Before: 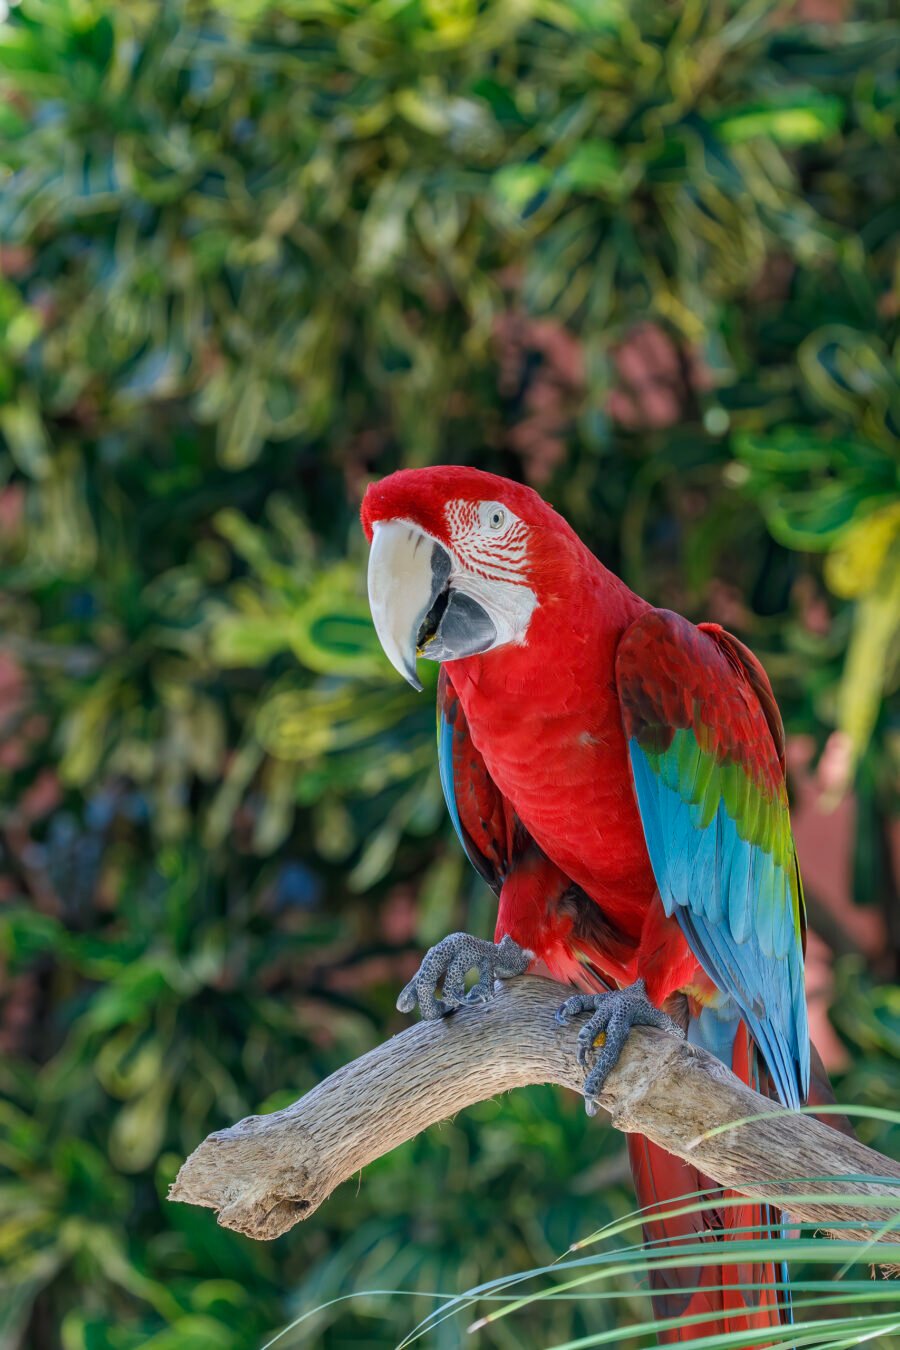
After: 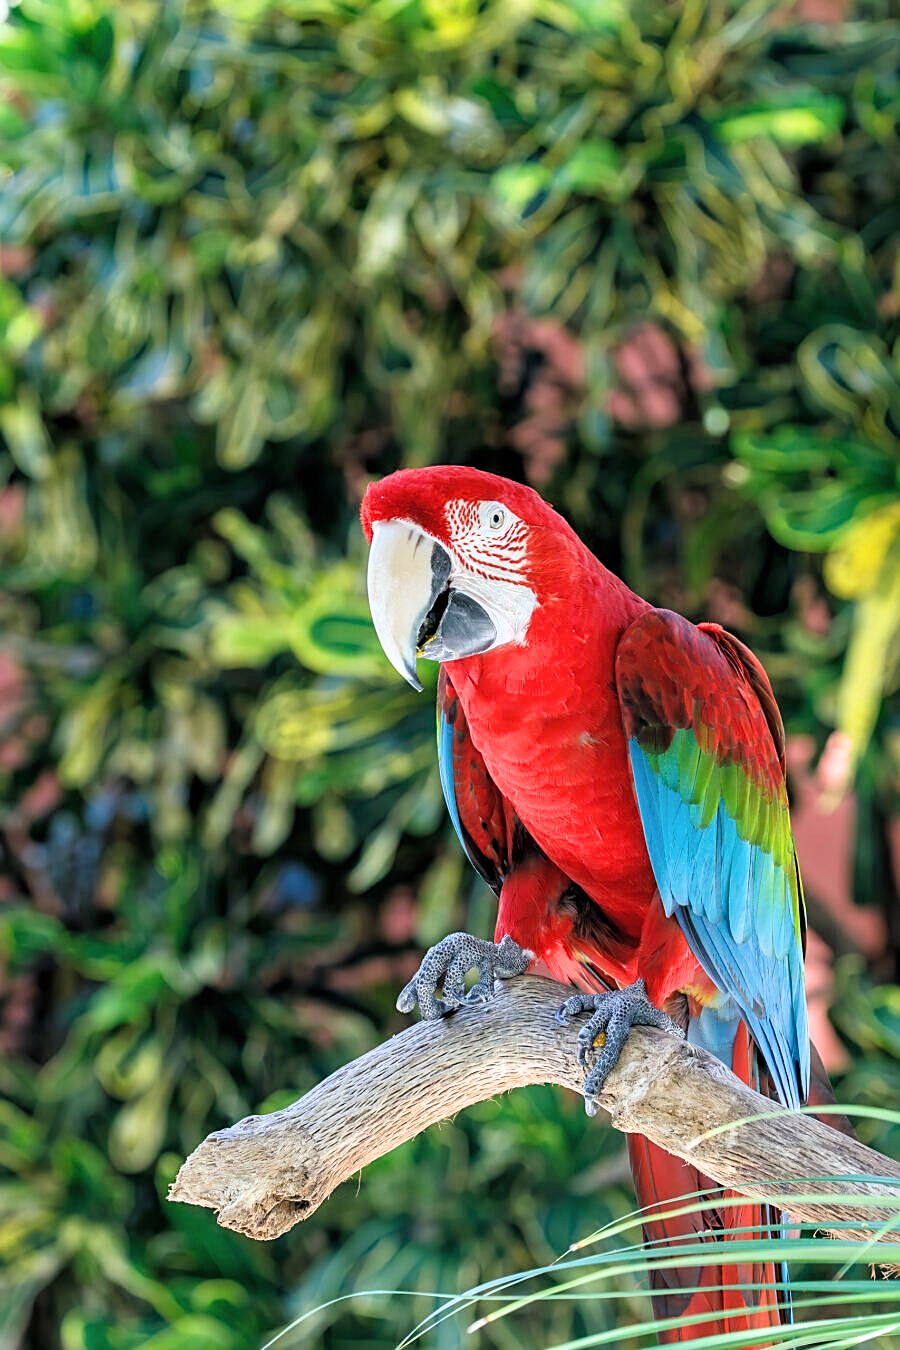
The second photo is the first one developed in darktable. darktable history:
exposure: black level correction -0.002, exposure 0.704 EV, compensate exposure bias true, compensate highlight preservation false
filmic rgb: black relative exposure -4.92 EV, white relative exposure 2.84 EV, hardness 3.69
sharpen: radius 1.963
